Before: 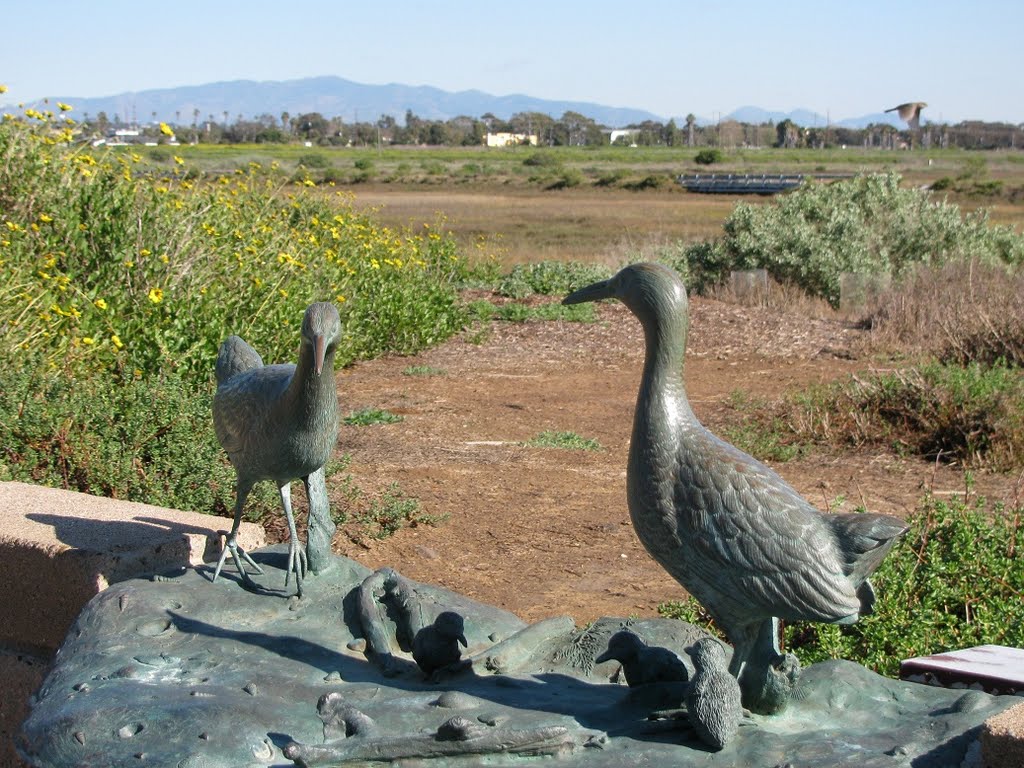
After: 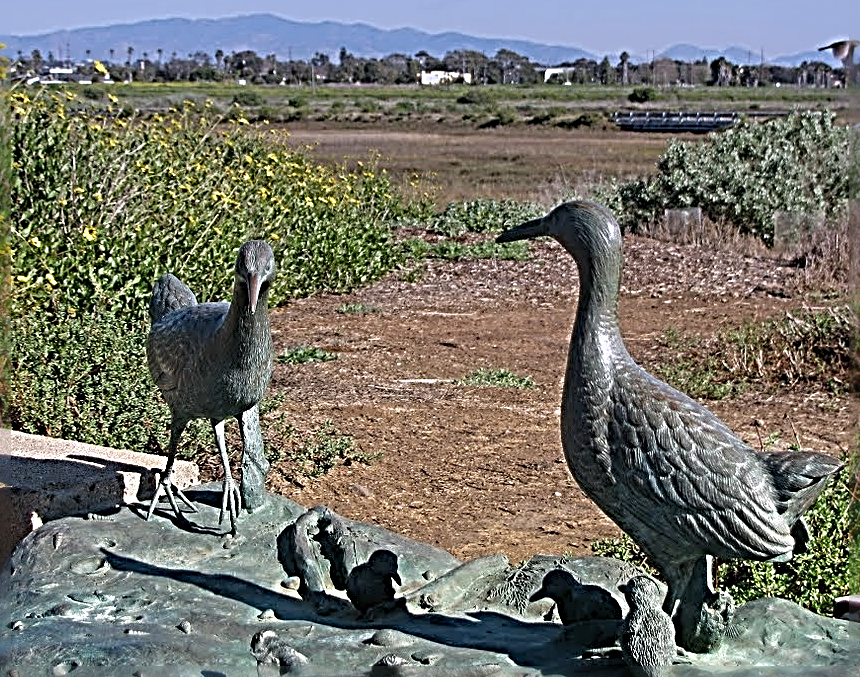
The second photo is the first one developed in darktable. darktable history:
crop: left 6.446%, top 8.188%, right 9.538%, bottom 3.548%
sharpen: radius 4.001, amount 2
graduated density: hue 238.83°, saturation 50%
